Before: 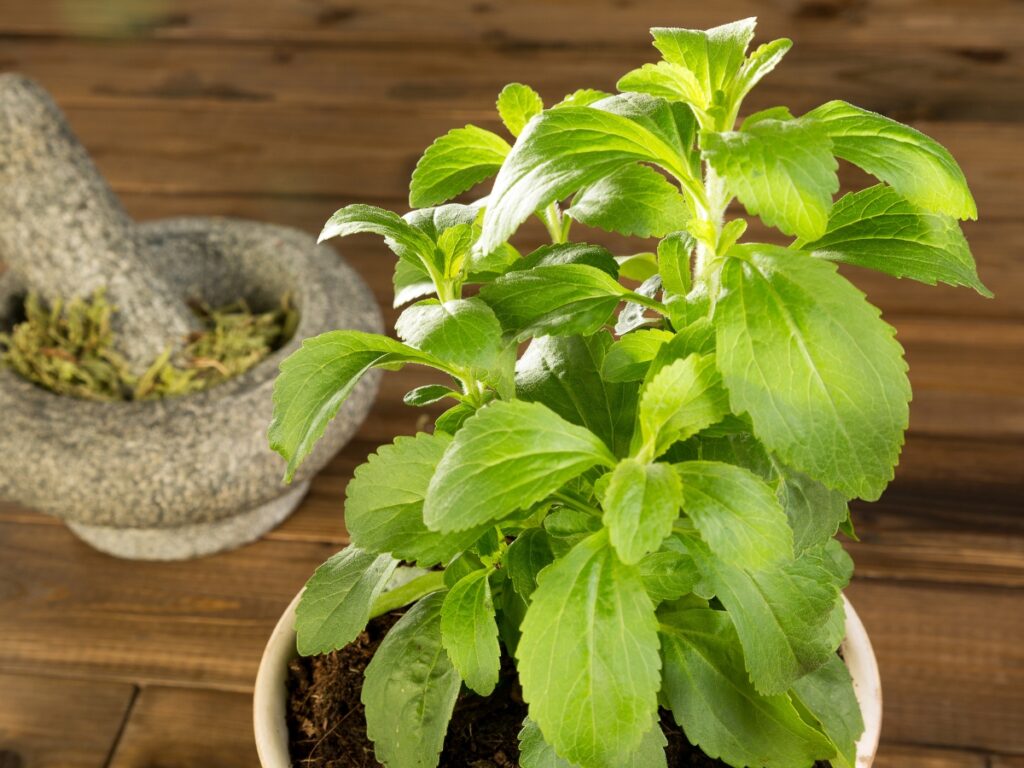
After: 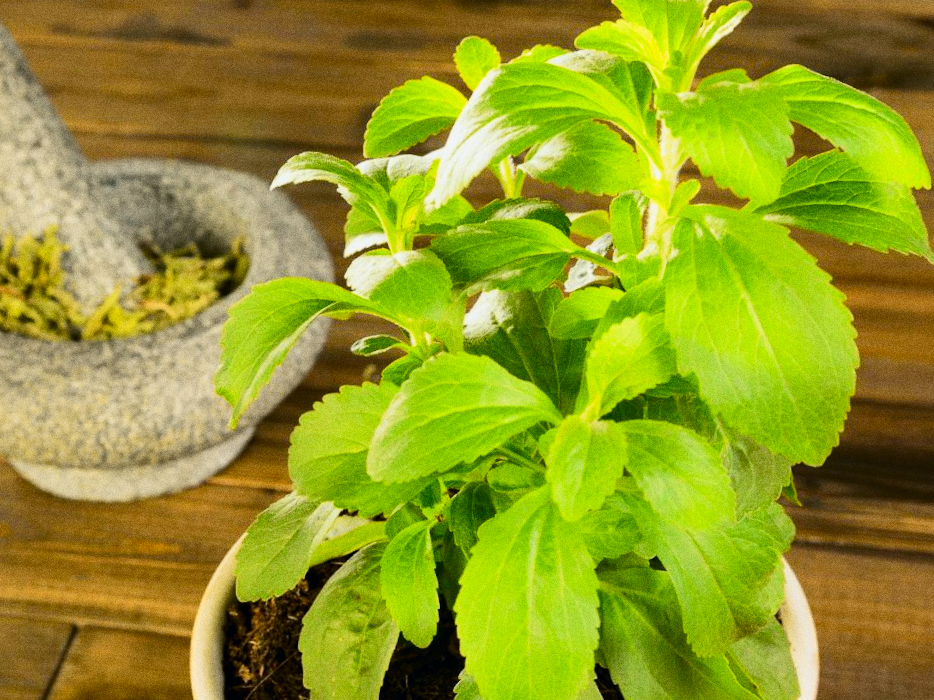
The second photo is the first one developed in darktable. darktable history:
crop and rotate: angle -1.96°, left 3.097%, top 4.154%, right 1.586%, bottom 0.529%
tone curve: curves: ch0 [(0, 0) (0.11, 0.081) (0.256, 0.259) (0.398, 0.475) (0.498, 0.611) (0.65, 0.757) (0.835, 0.883) (1, 0.961)]; ch1 [(0, 0) (0.346, 0.307) (0.408, 0.369) (0.453, 0.457) (0.482, 0.479) (0.502, 0.498) (0.521, 0.51) (0.553, 0.554) (0.618, 0.65) (0.693, 0.727) (1, 1)]; ch2 [(0, 0) (0.366, 0.337) (0.434, 0.46) (0.485, 0.494) (0.5, 0.494) (0.511, 0.508) (0.537, 0.55) (0.579, 0.599) (0.621, 0.693) (1, 1)], color space Lab, independent channels, preserve colors none
grain: coarseness 8.68 ISO, strength 31.94%
